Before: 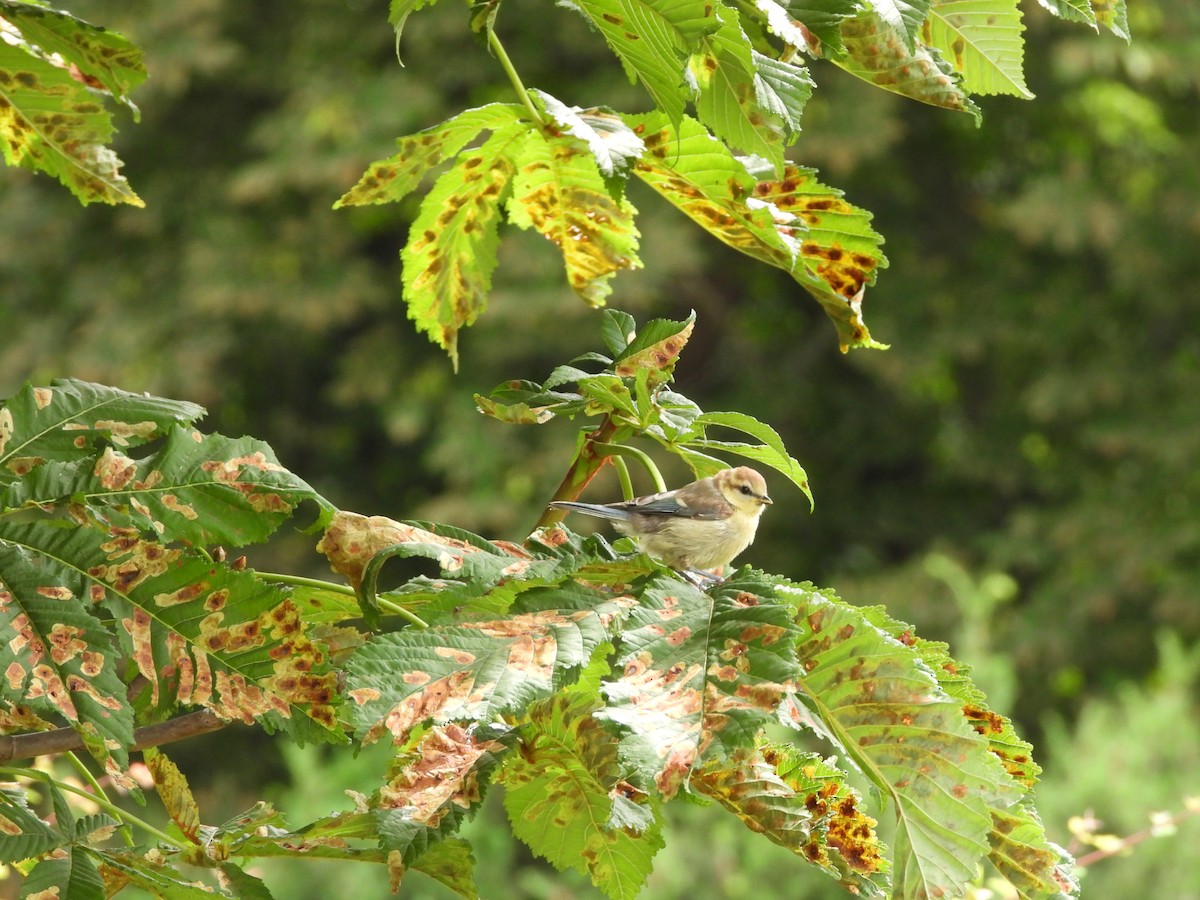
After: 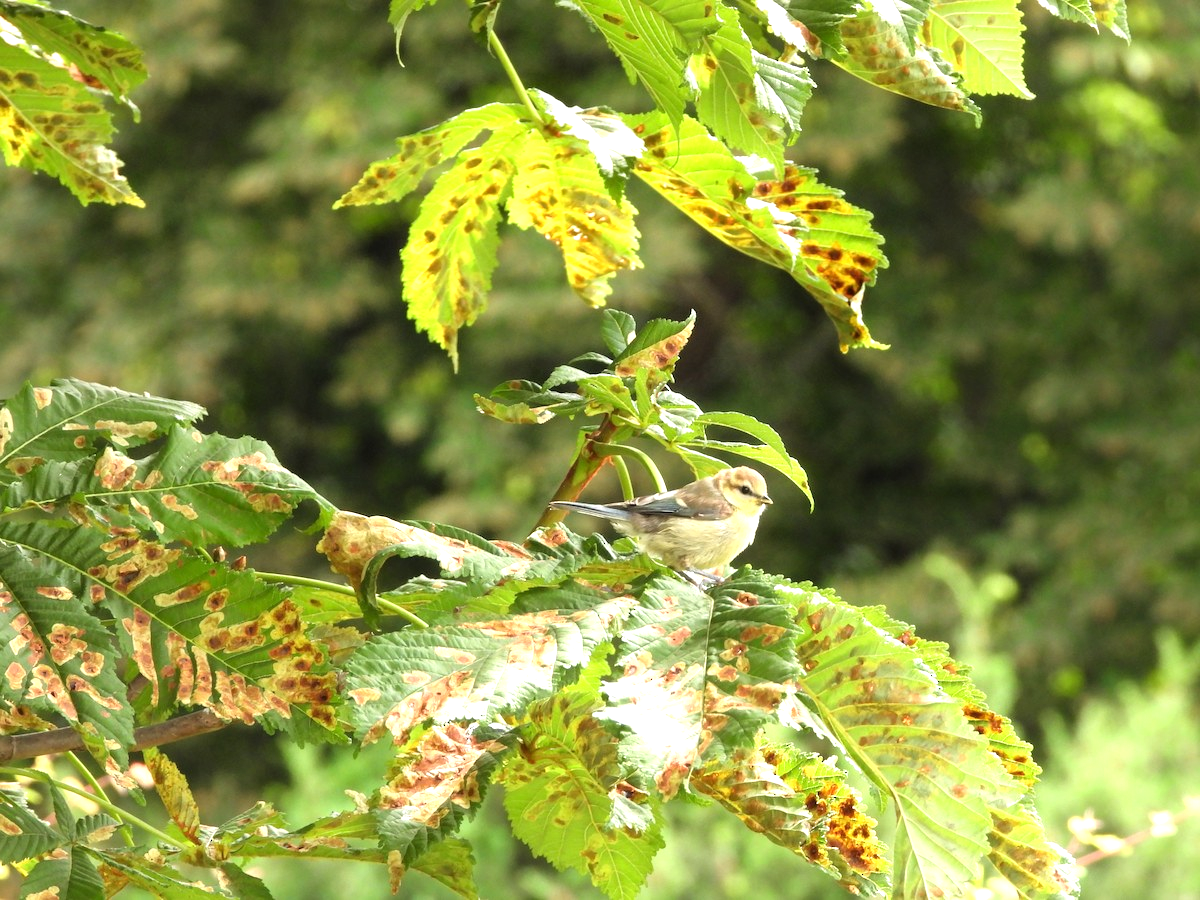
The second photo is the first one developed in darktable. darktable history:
tone equalizer: -8 EV -0.726 EV, -7 EV -0.681 EV, -6 EV -0.616 EV, -5 EV -0.374 EV, -3 EV 0.37 EV, -2 EV 0.6 EV, -1 EV 0.677 EV, +0 EV 0.745 EV
